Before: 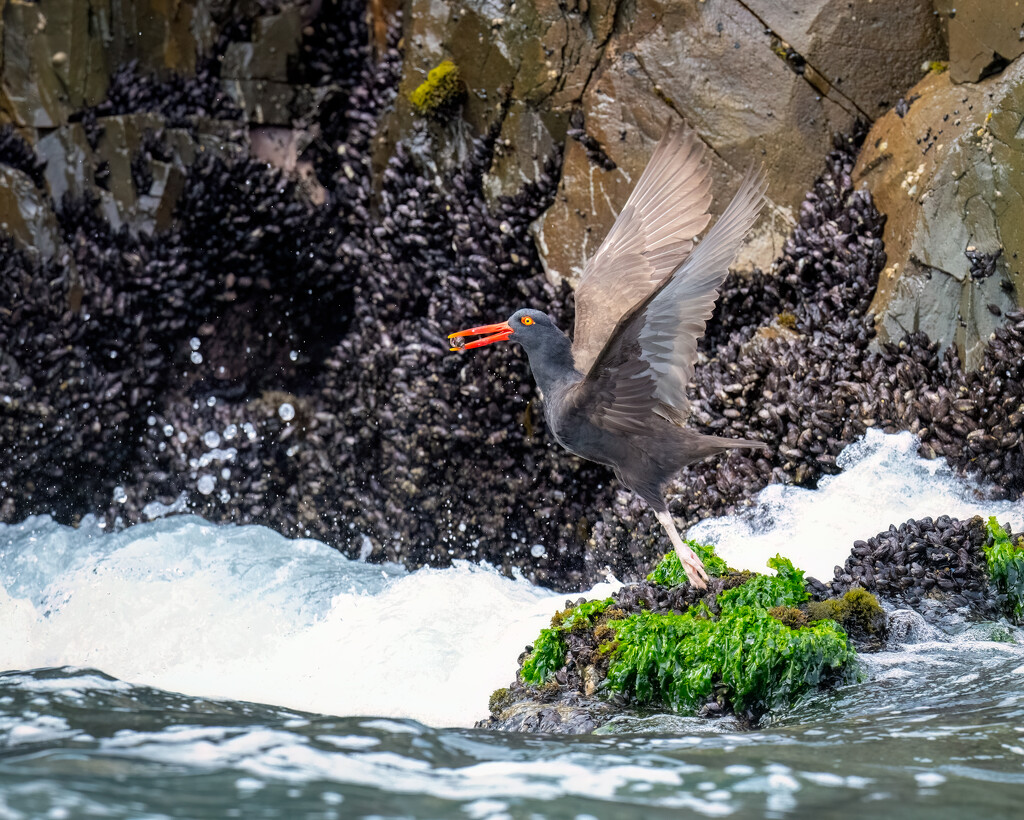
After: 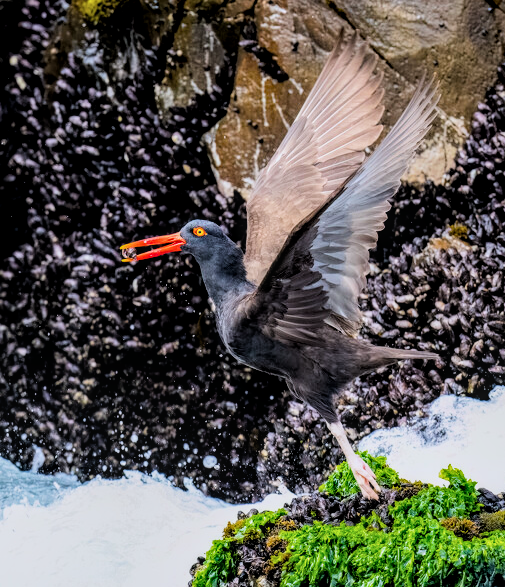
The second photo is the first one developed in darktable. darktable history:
local contrast: on, module defaults
color correction: highlights a* -0.098, highlights b* -5.33, shadows a* -0.128, shadows b* -0.126
color balance rgb: linear chroma grading › global chroma 7.498%, perceptual saturation grading › global saturation 30.784%
crop: left 32.074%, top 10.955%, right 18.604%, bottom 17.456%
filmic rgb: black relative exposure -5.03 EV, white relative exposure 3.95 EV, hardness 2.88, contrast 1.494
